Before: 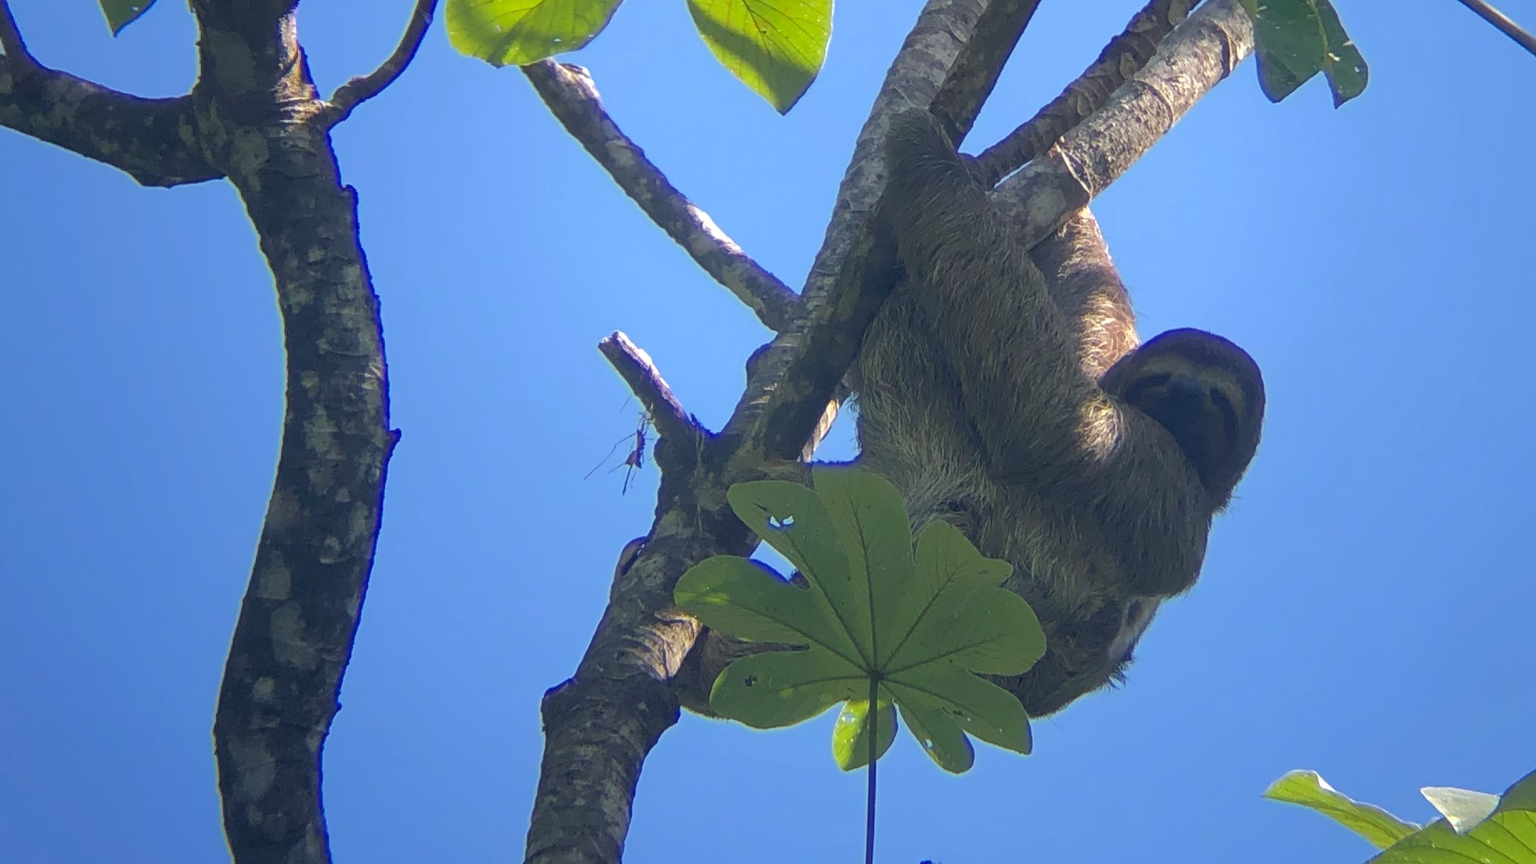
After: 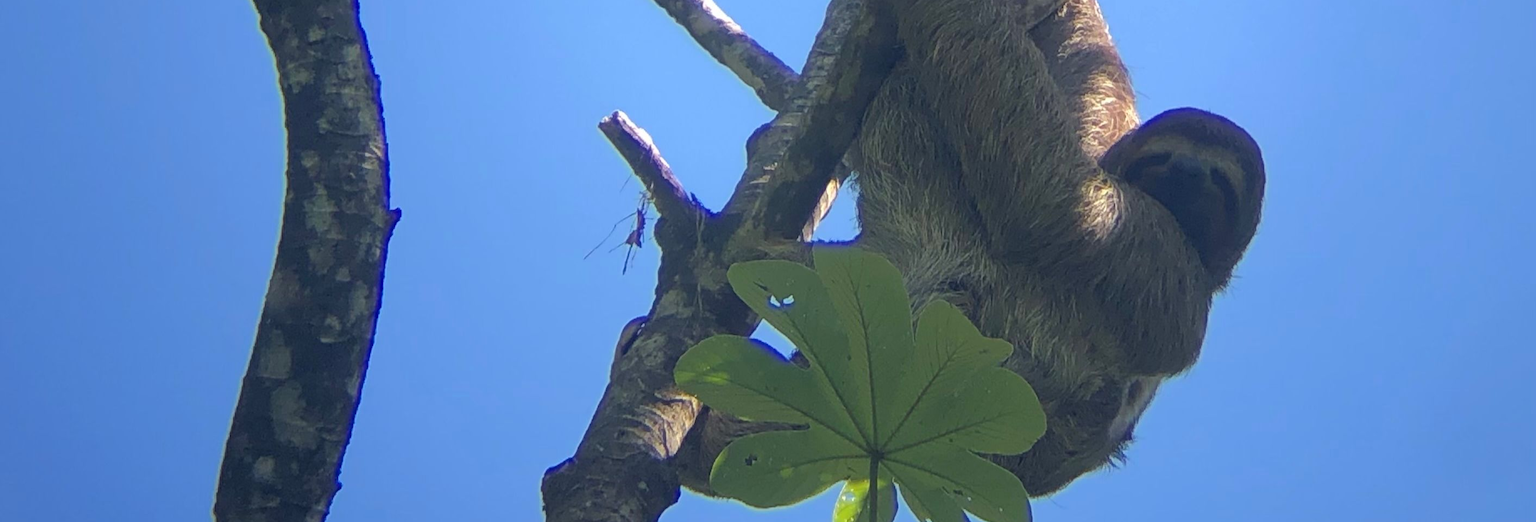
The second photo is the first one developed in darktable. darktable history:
crop and rotate: top 25.536%, bottom 13.941%
